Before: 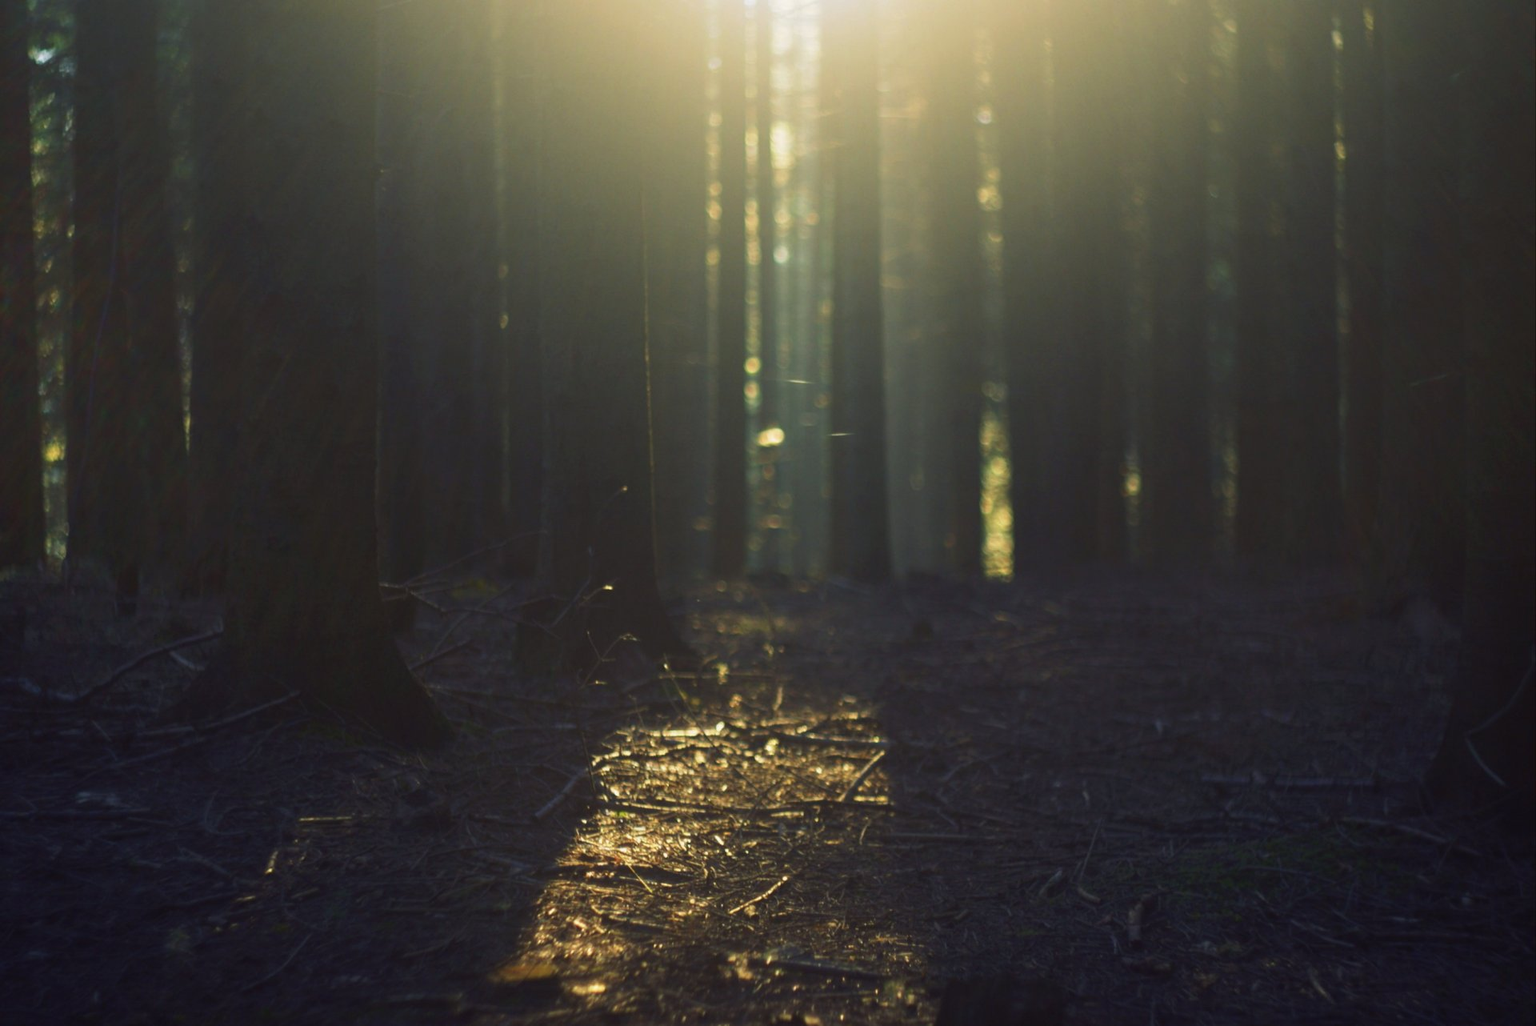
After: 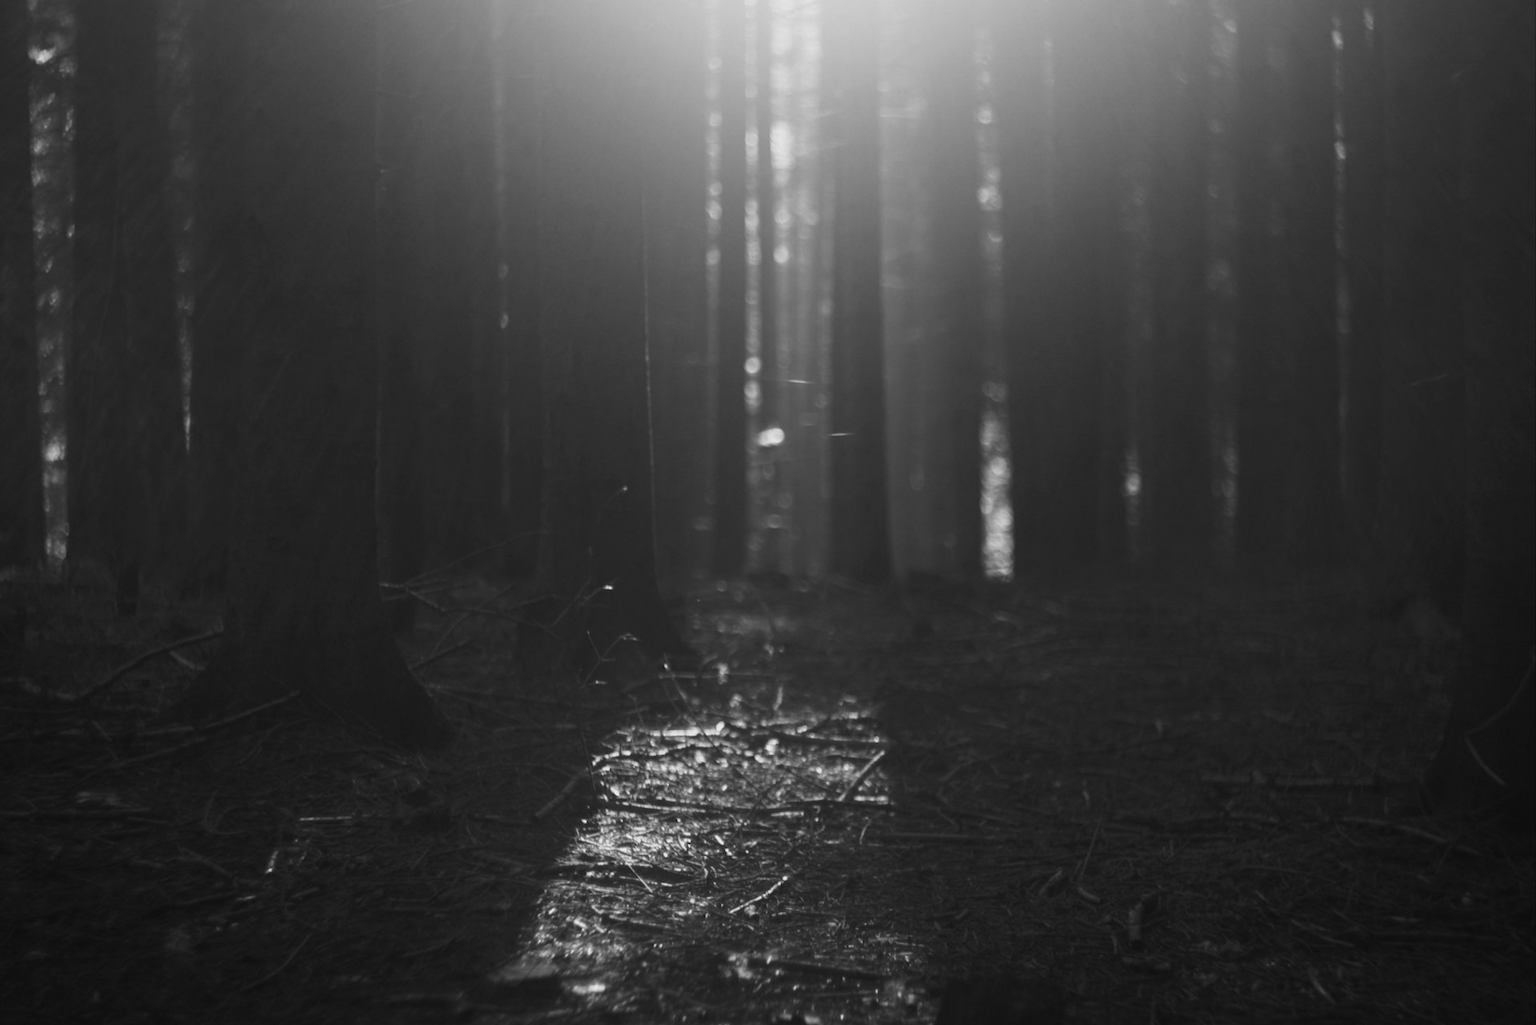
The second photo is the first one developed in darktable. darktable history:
color correction: highlights a* -4.18, highlights b* -10.81
monochrome: a -71.75, b 75.82
